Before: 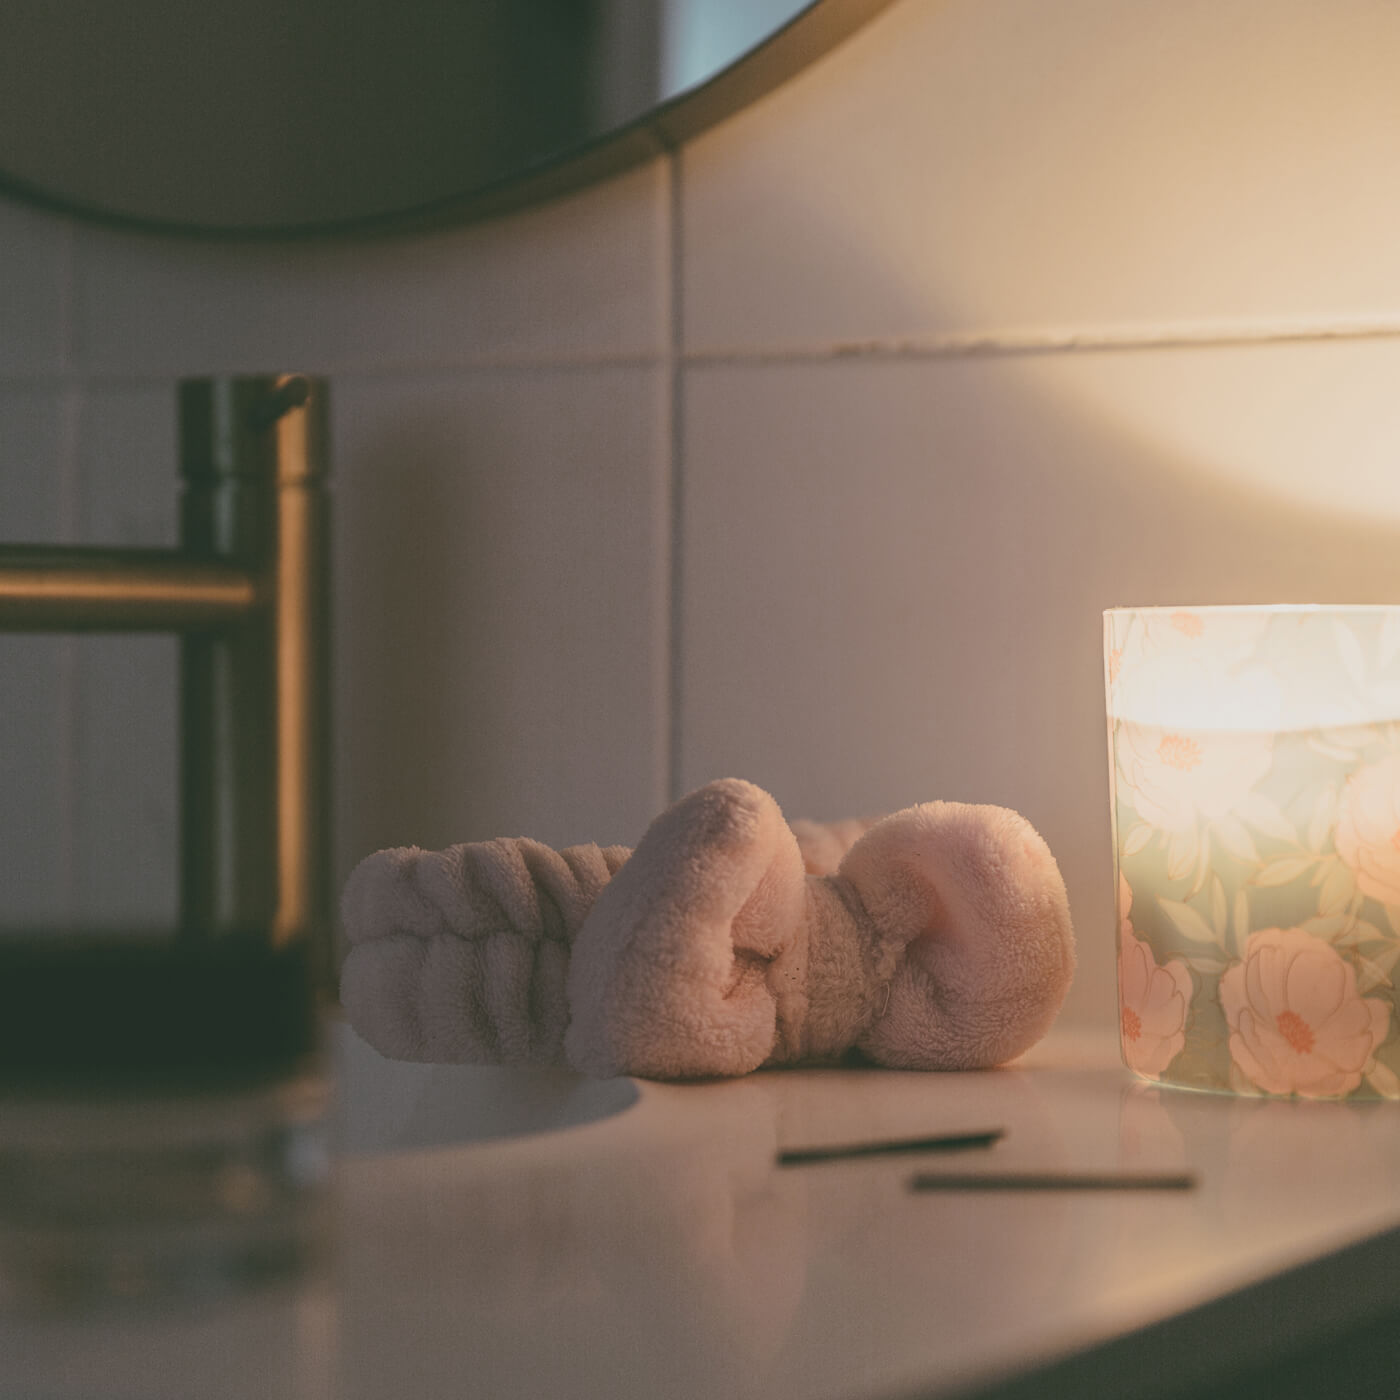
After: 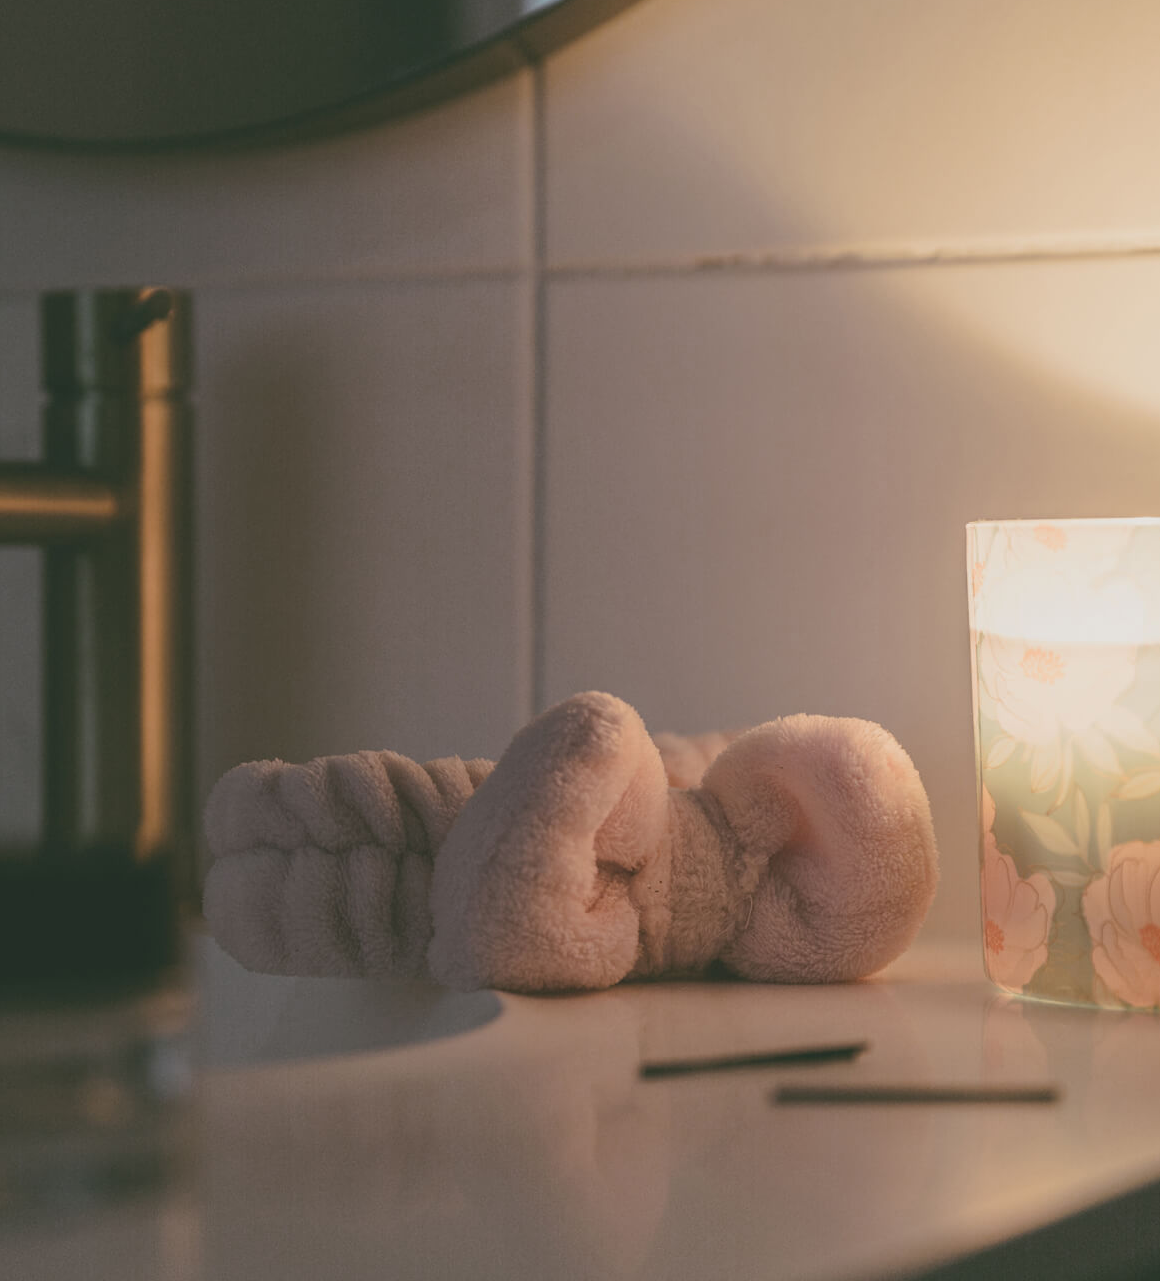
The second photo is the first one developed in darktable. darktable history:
crop: left 9.807%, top 6.259%, right 7.334%, bottom 2.177%
bloom: size 15%, threshold 97%, strength 7%
